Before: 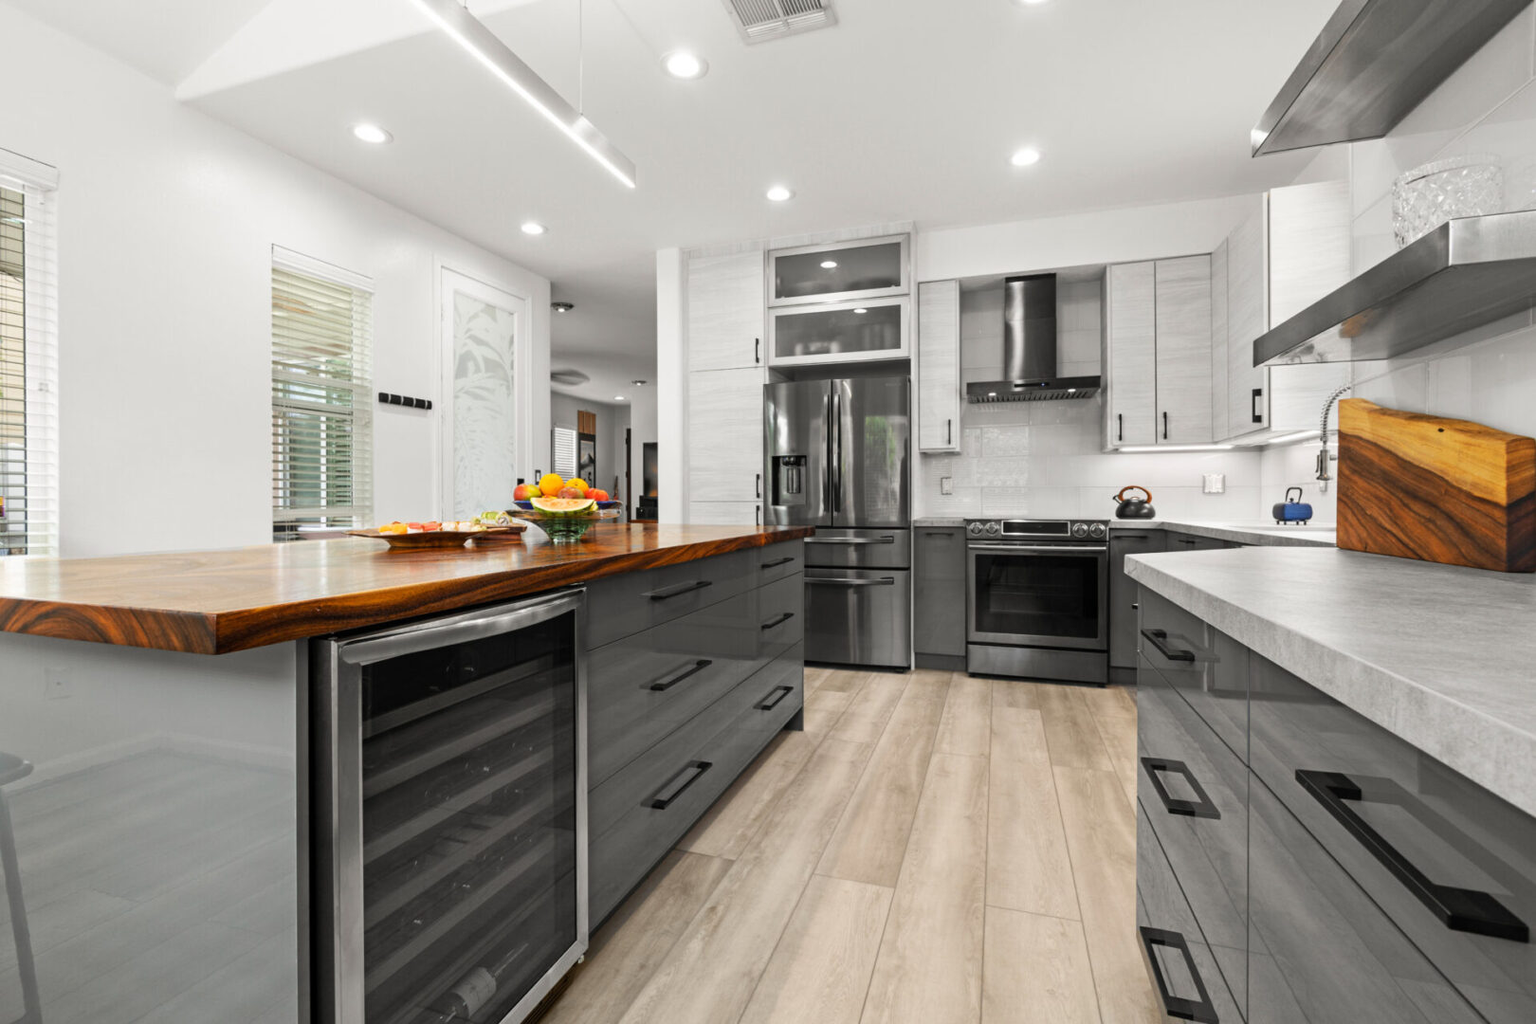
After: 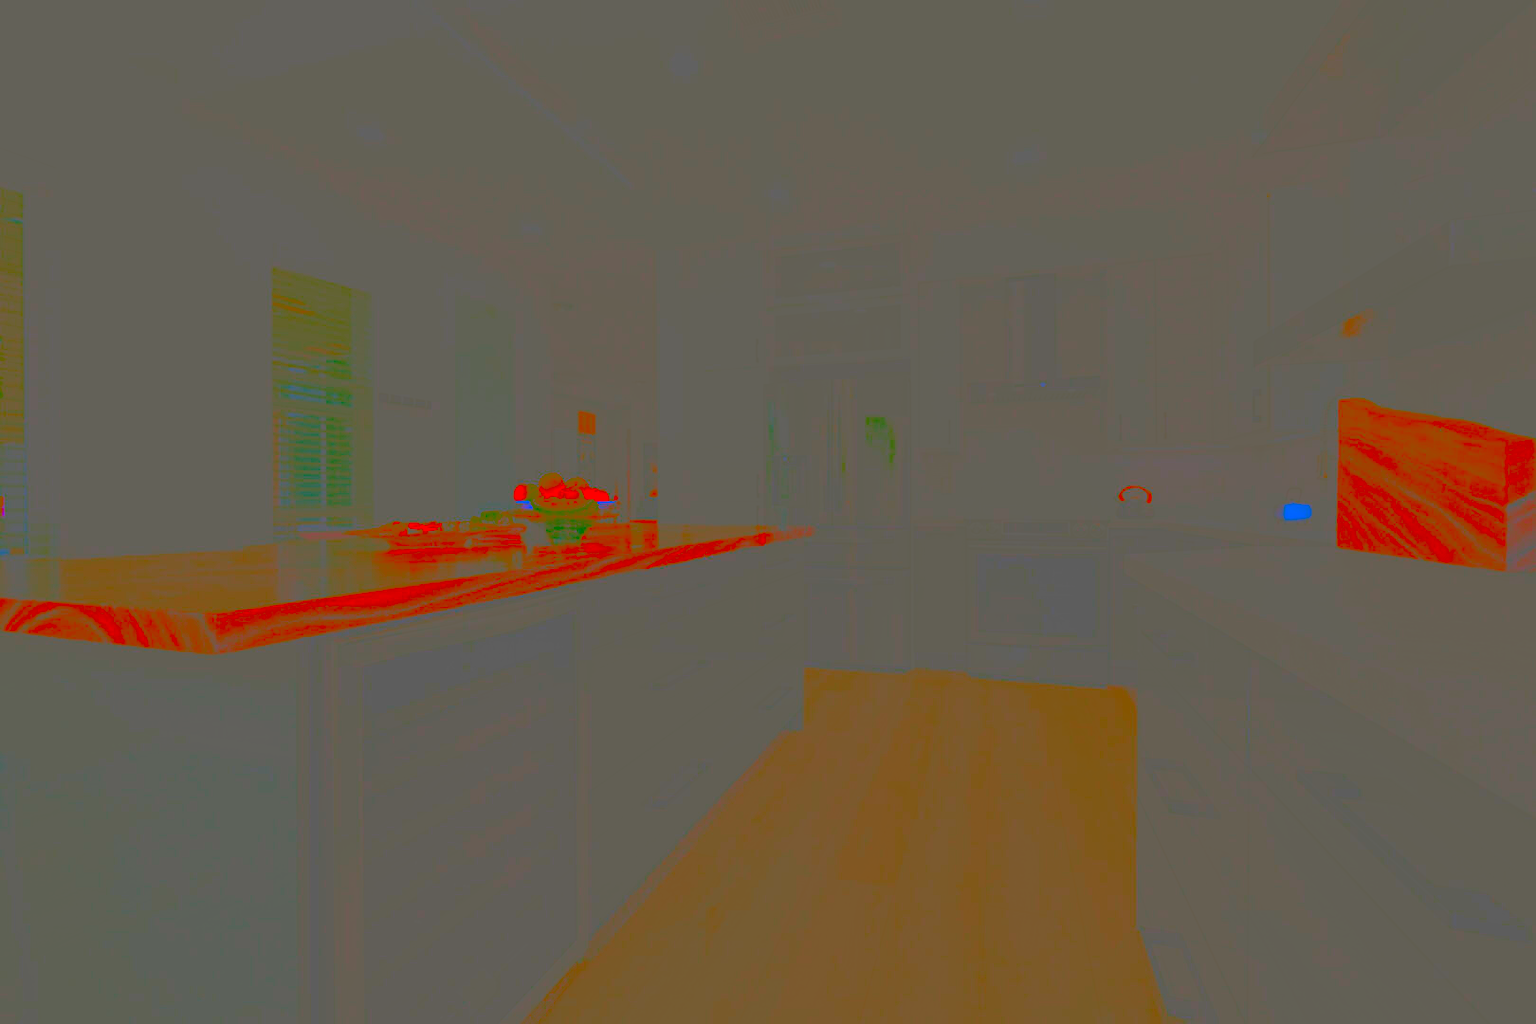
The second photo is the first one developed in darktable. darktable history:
exposure: black level correction 0.001, exposure 1.837 EV, compensate highlight preservation false
sharpen: on, module defaults
contrast brightness saturation: contrast -0.989, brightness -0.158, saturation 0.765
